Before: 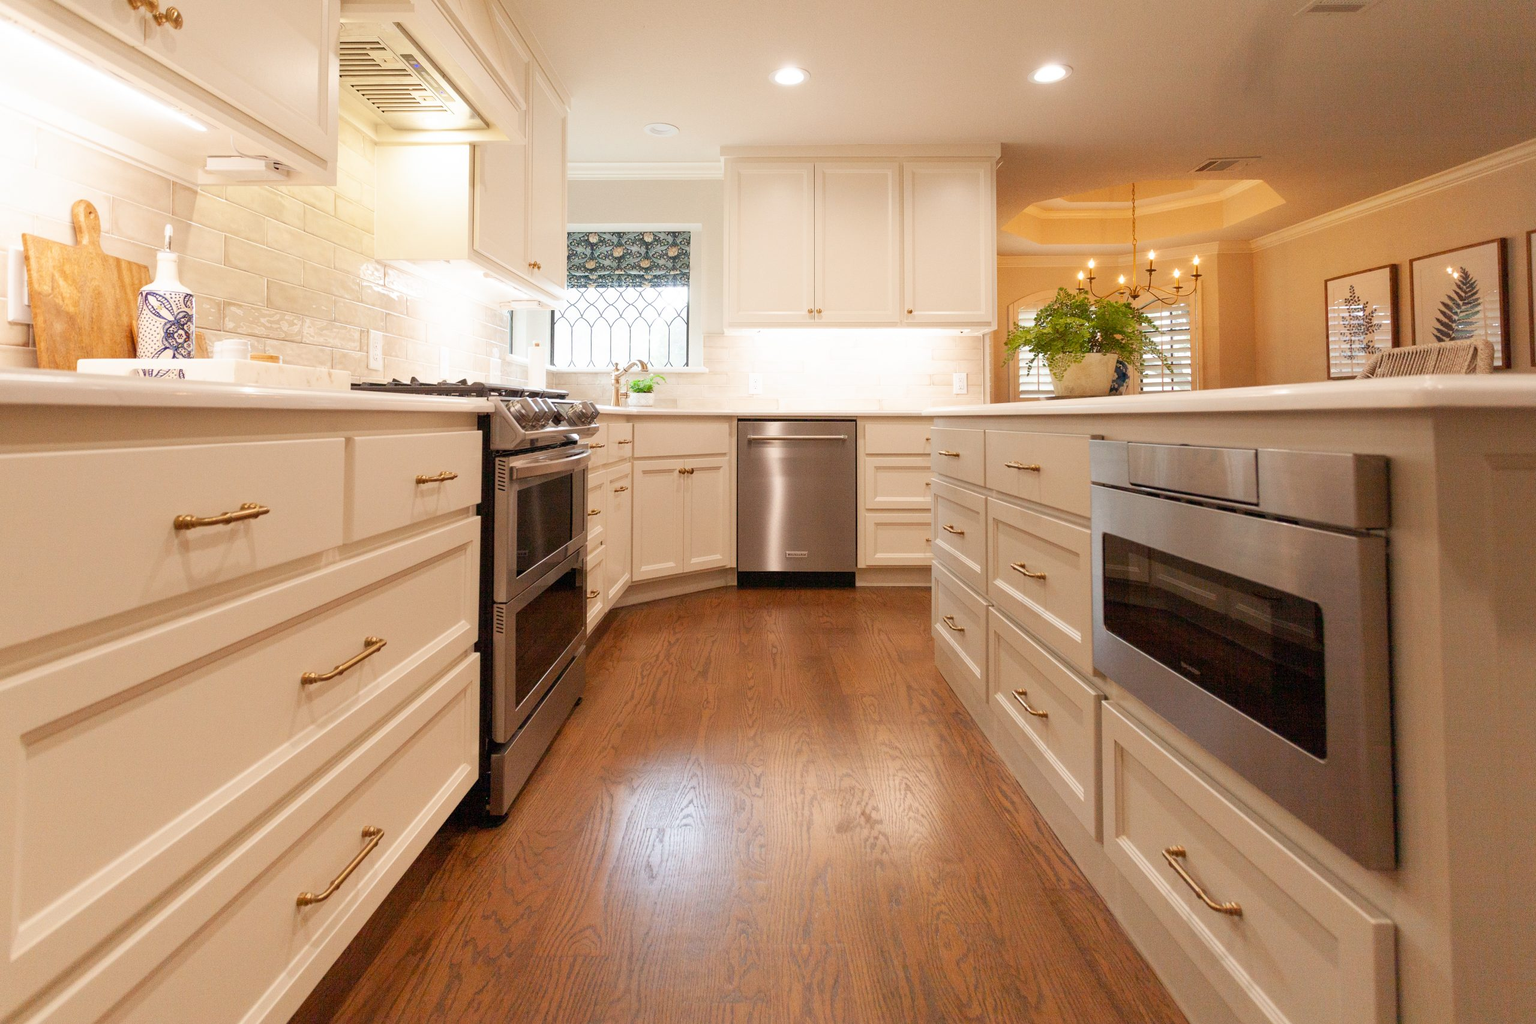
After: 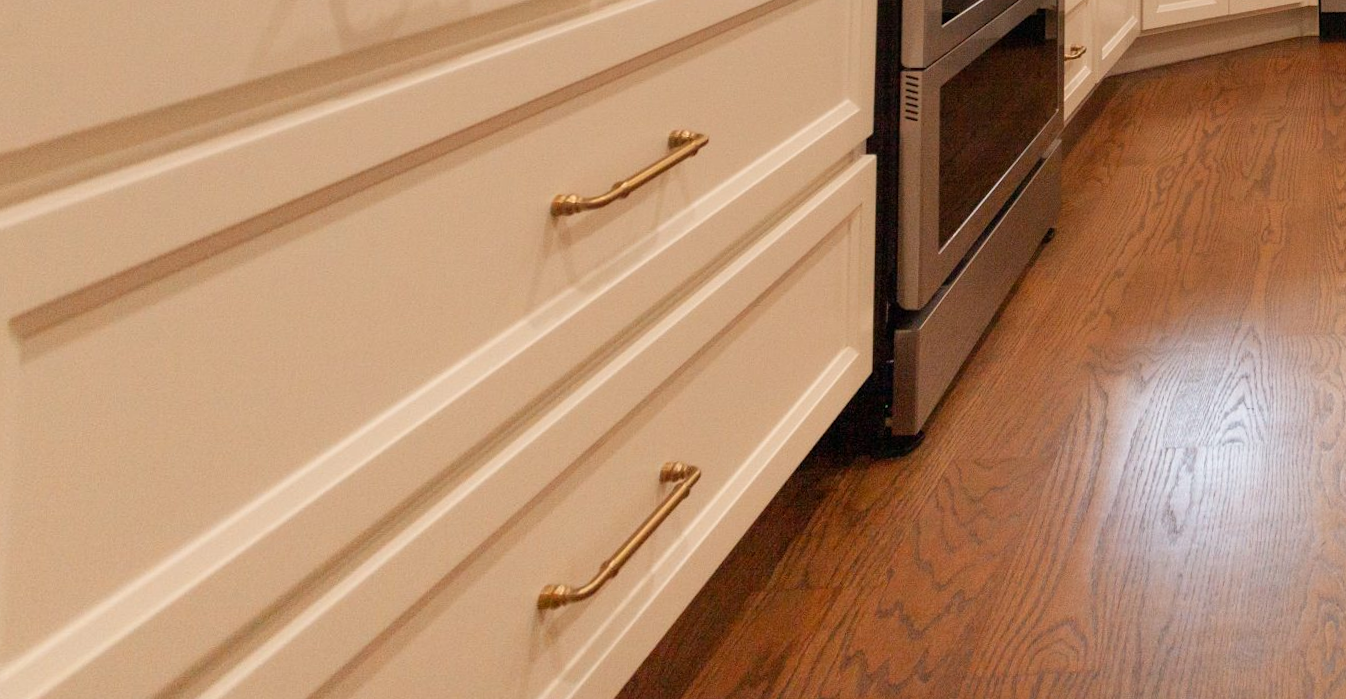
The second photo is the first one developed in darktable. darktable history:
crop and rotate: top 54.778%, right 46.61%, bottom 0.159%
rotate and perspective: rotation -0.013°, lens shift (vertical) -0.027, lens shift (horizontal) 0.178, crop left 0.016, crop right 0.989, crop top 0.082, crop bottom 0.918
